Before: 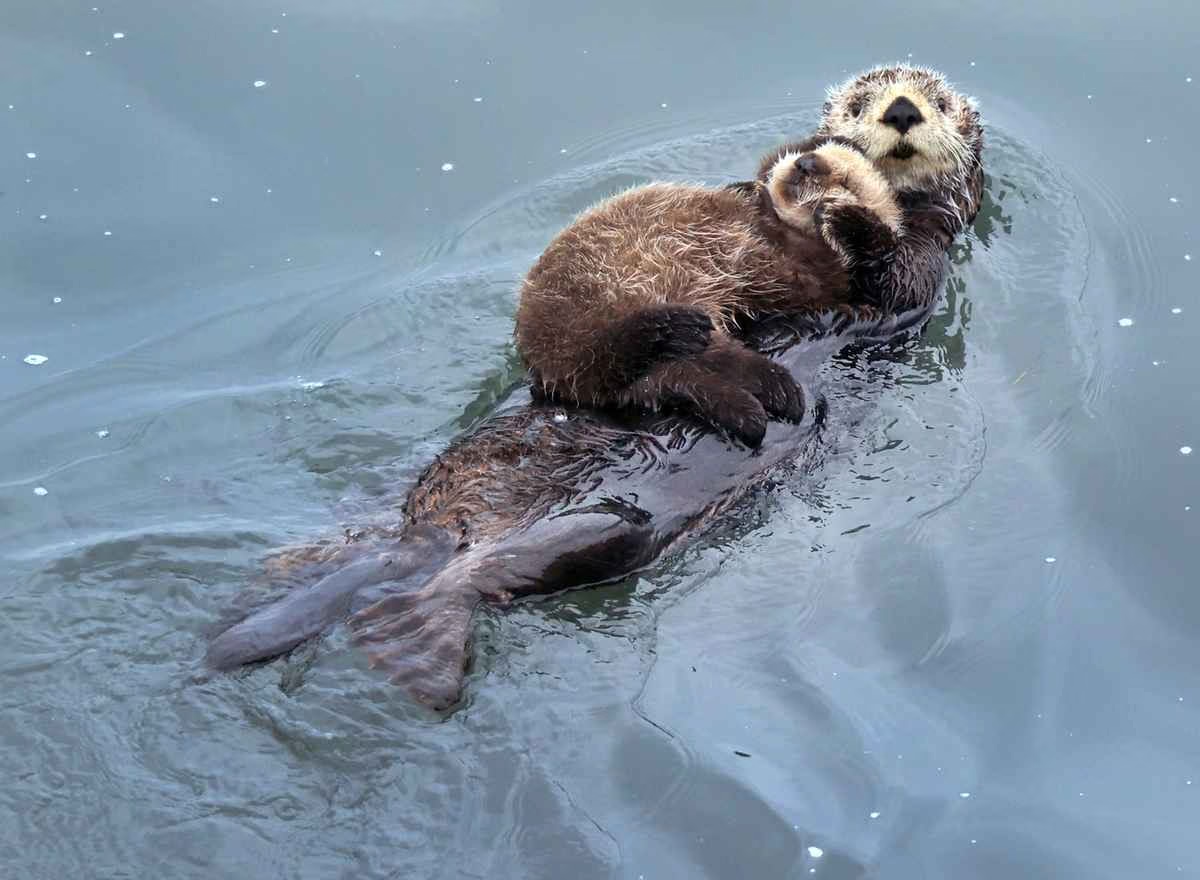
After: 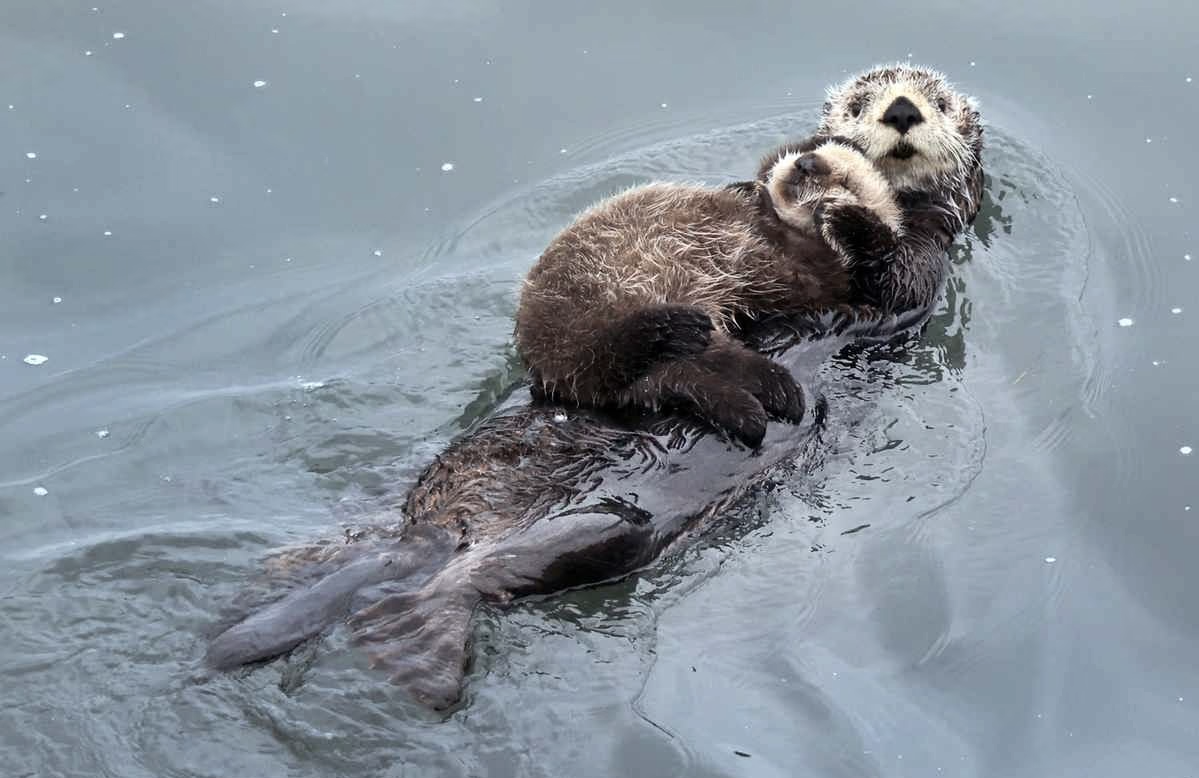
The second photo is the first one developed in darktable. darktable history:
crop and rotate: top 0%, bottom 11.479%
contrast brightness saturation: contrast 0.104, saturation -0.369
